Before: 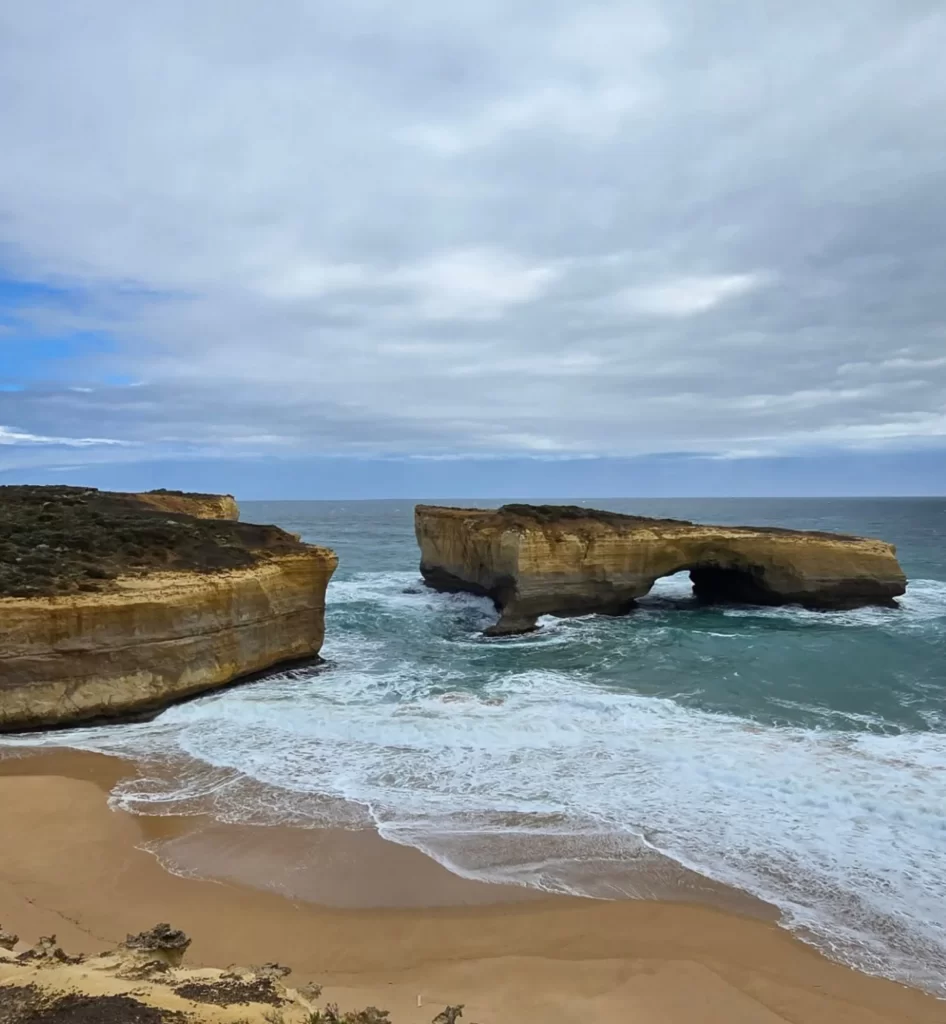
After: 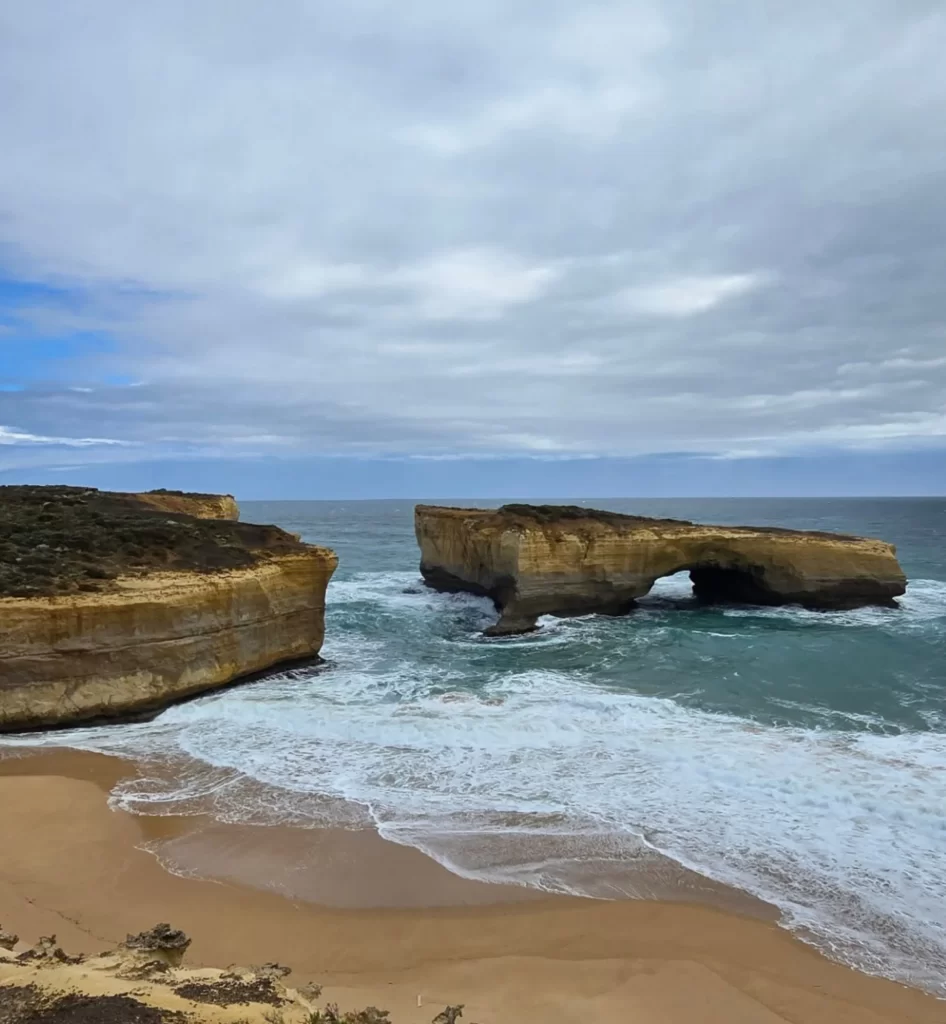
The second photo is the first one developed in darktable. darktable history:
exposure: exposure -0.048 EV, compensate highlight preservation false
color balance: mode lift, gamma, gain (sRGB)
